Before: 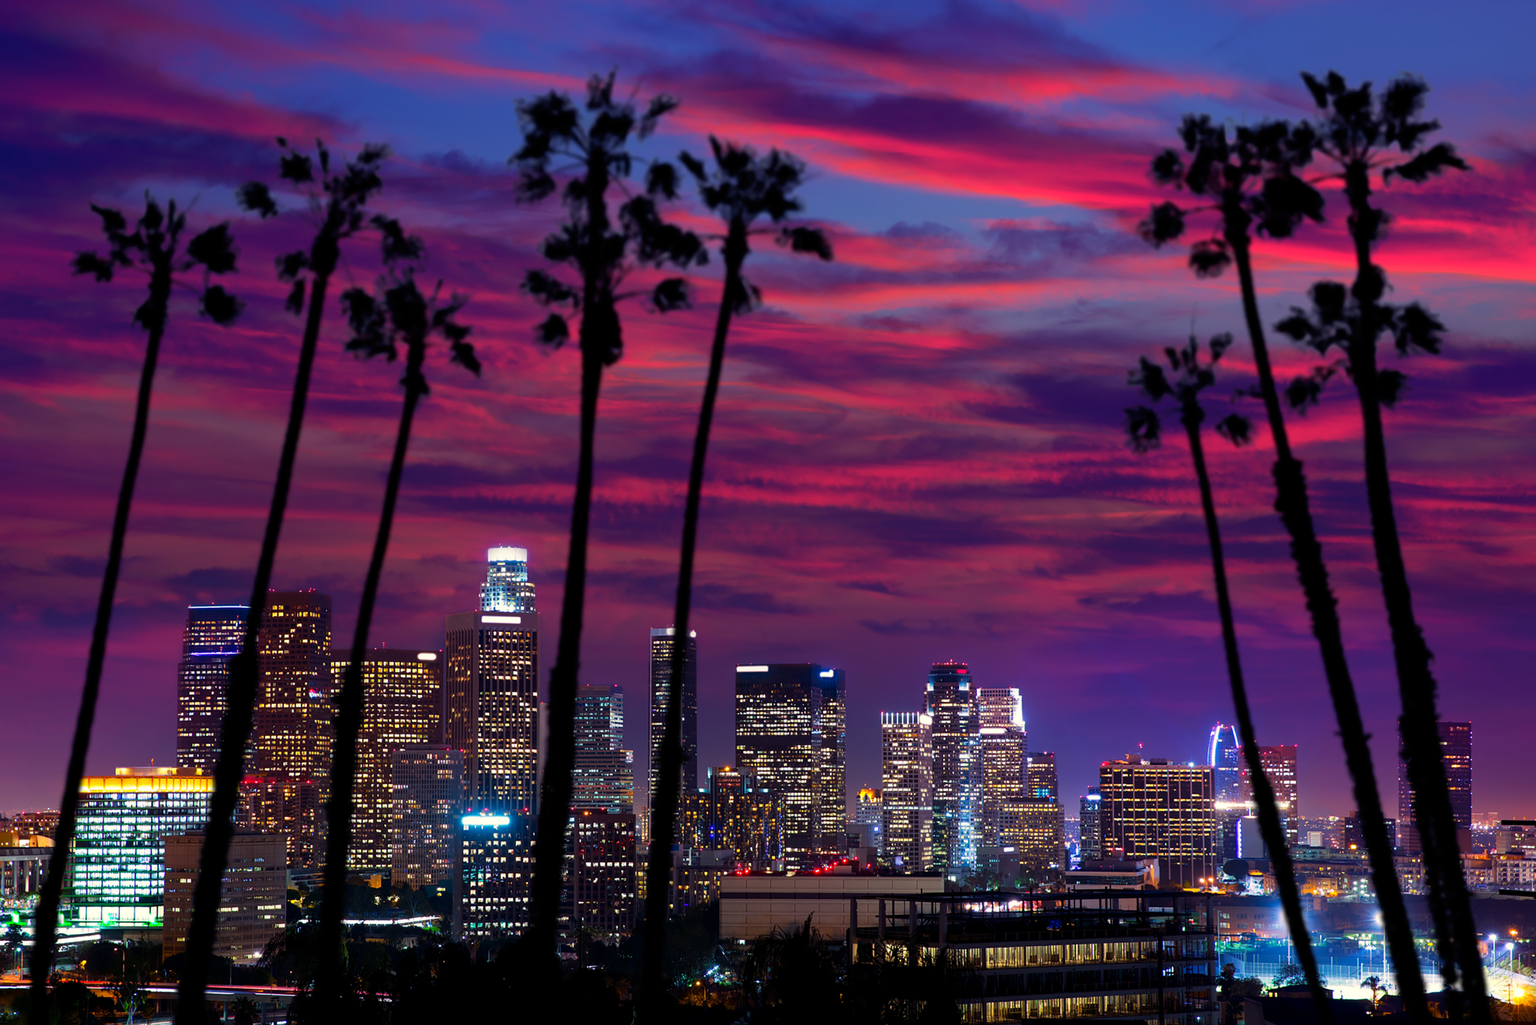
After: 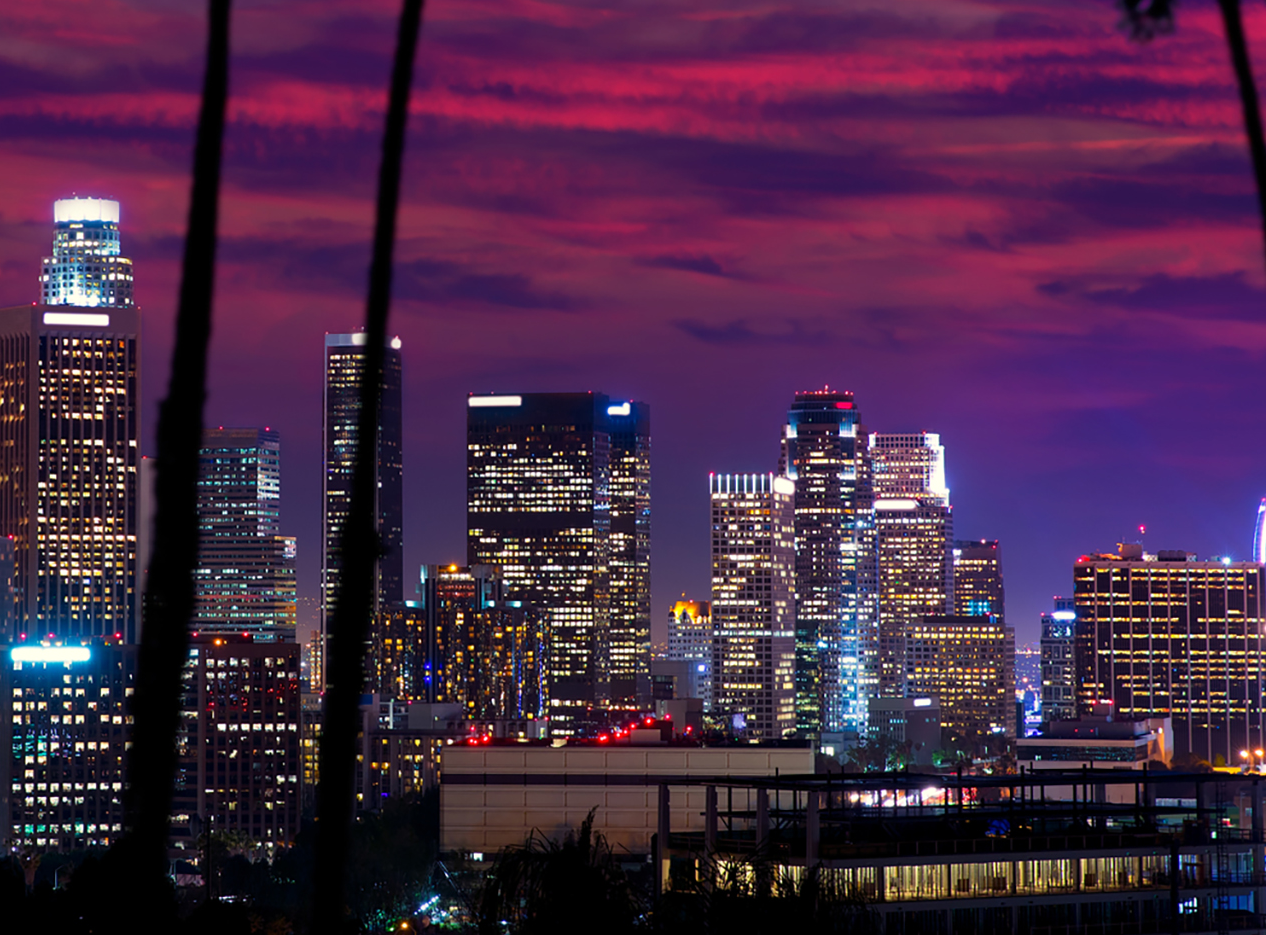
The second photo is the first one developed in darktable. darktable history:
crop: left 29.672%, top 41.786%, right 20.851%, bottom 3.487%
tone equalizer: on, module defaults
white balance: emerald 1
